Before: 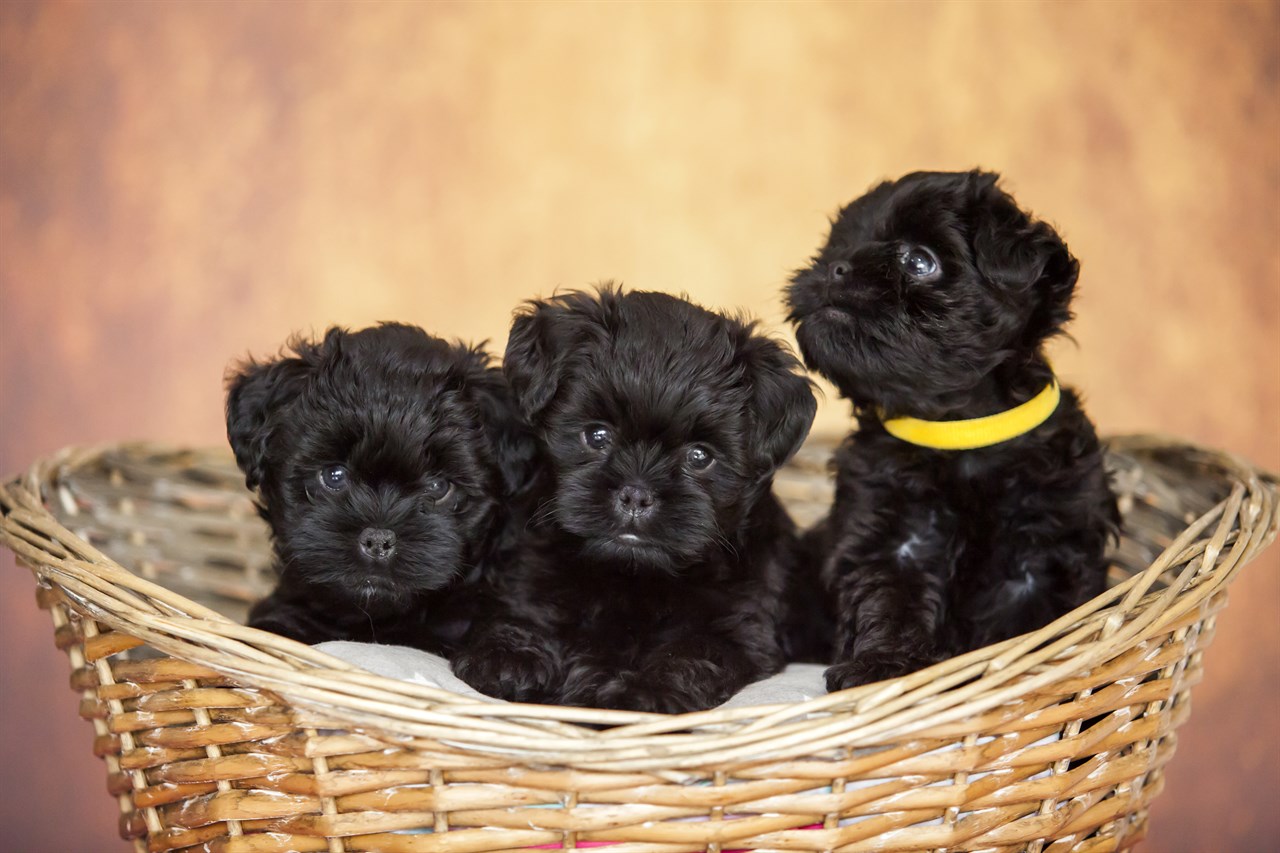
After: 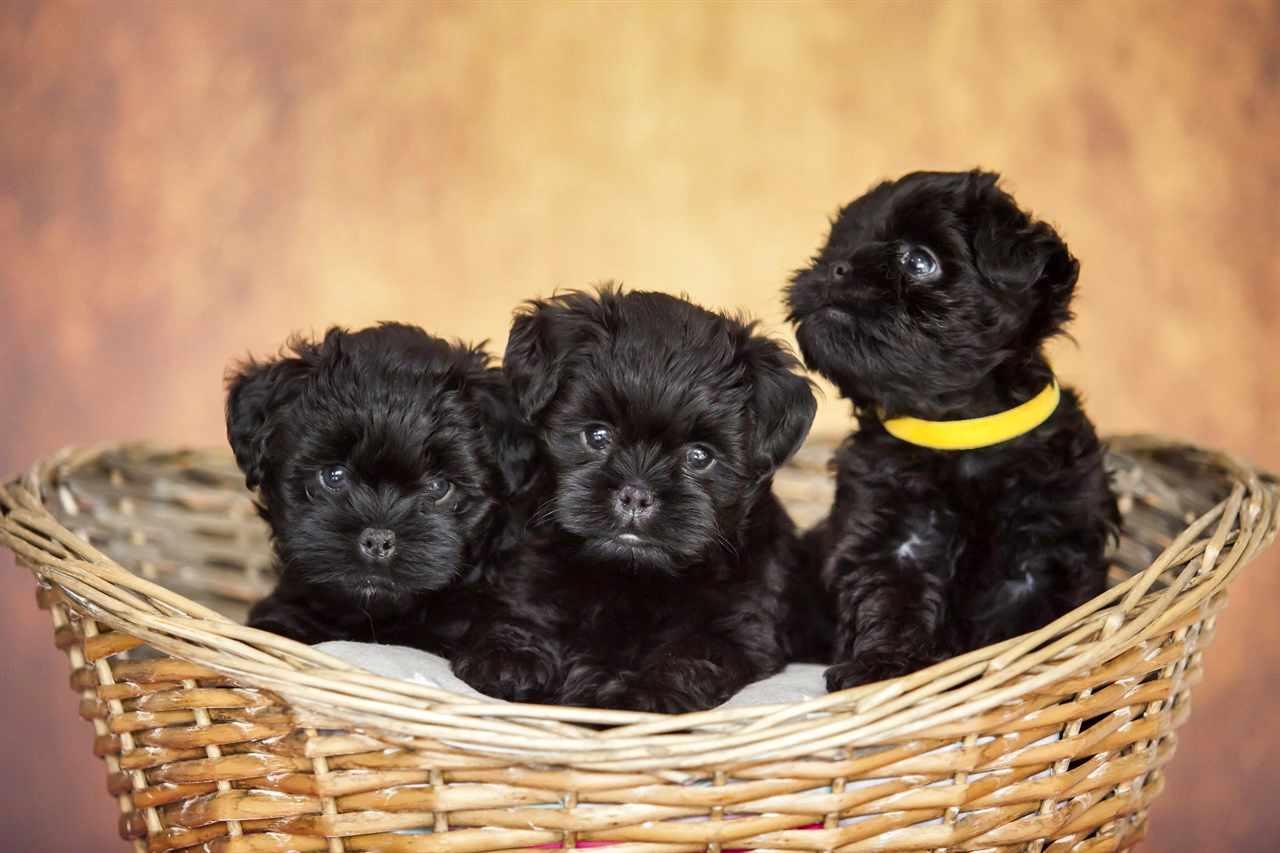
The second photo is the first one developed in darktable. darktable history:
shadows and highlights: soften with gaussian
contrast brightness saturation: contrast 0.08, saturation 0.02
